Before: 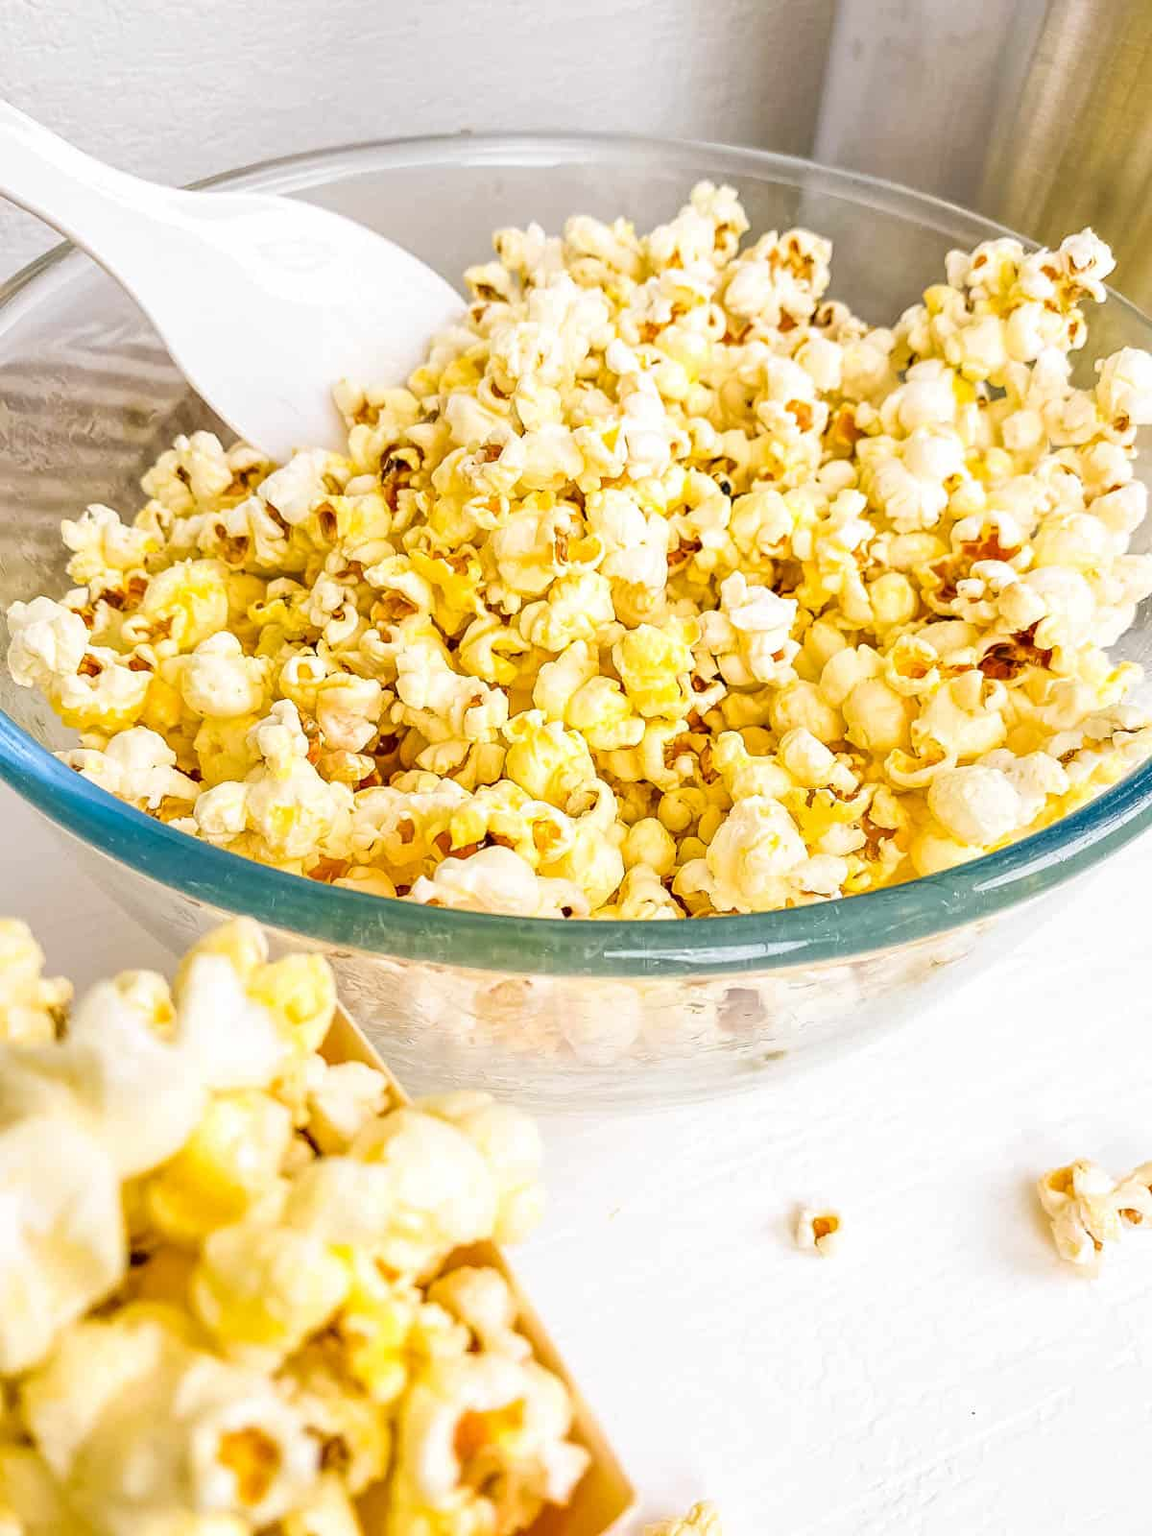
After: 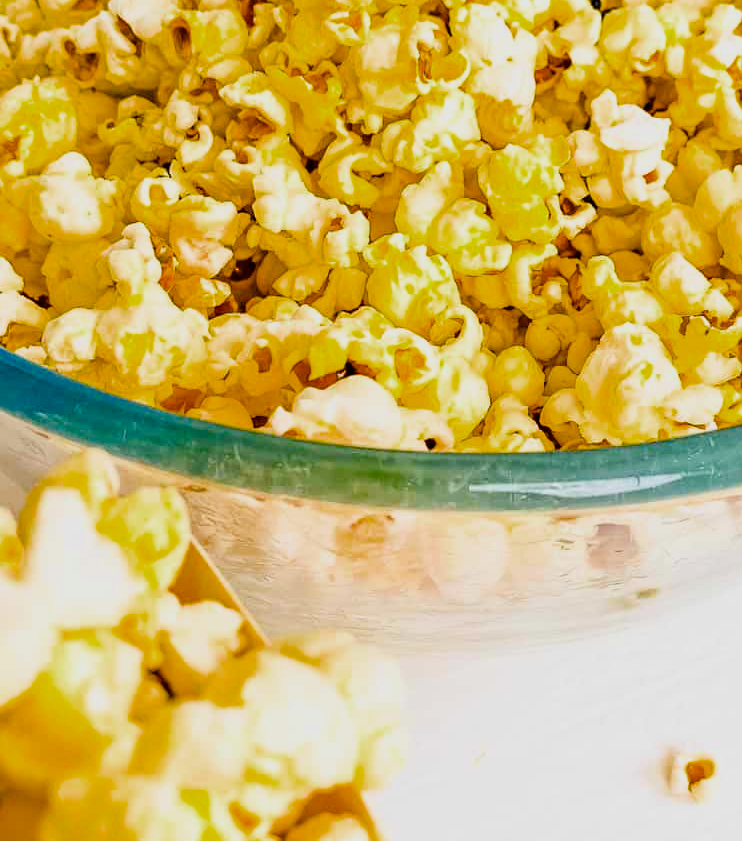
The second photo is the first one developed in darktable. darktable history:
color balance rgb: linear chroma grading › shadows 31.405%, linear chroma grading › global chroma -2.207%, linear chroma grading › mid-tones 3.896%, perceptual saturation grading › global saturation 30.51%, global vibrance 16.735%, saturation formula JzAzBz (2021)
crop: left 13.36%, top 31.665%, right 24.735%, bottom 15.76%
filmic rgb: black relative exposure -7.97 EV, white relative exposure 4.04 EV, hardness 4.19, latitude 49.28%, contrast 1.101, color science v4 (2020)
